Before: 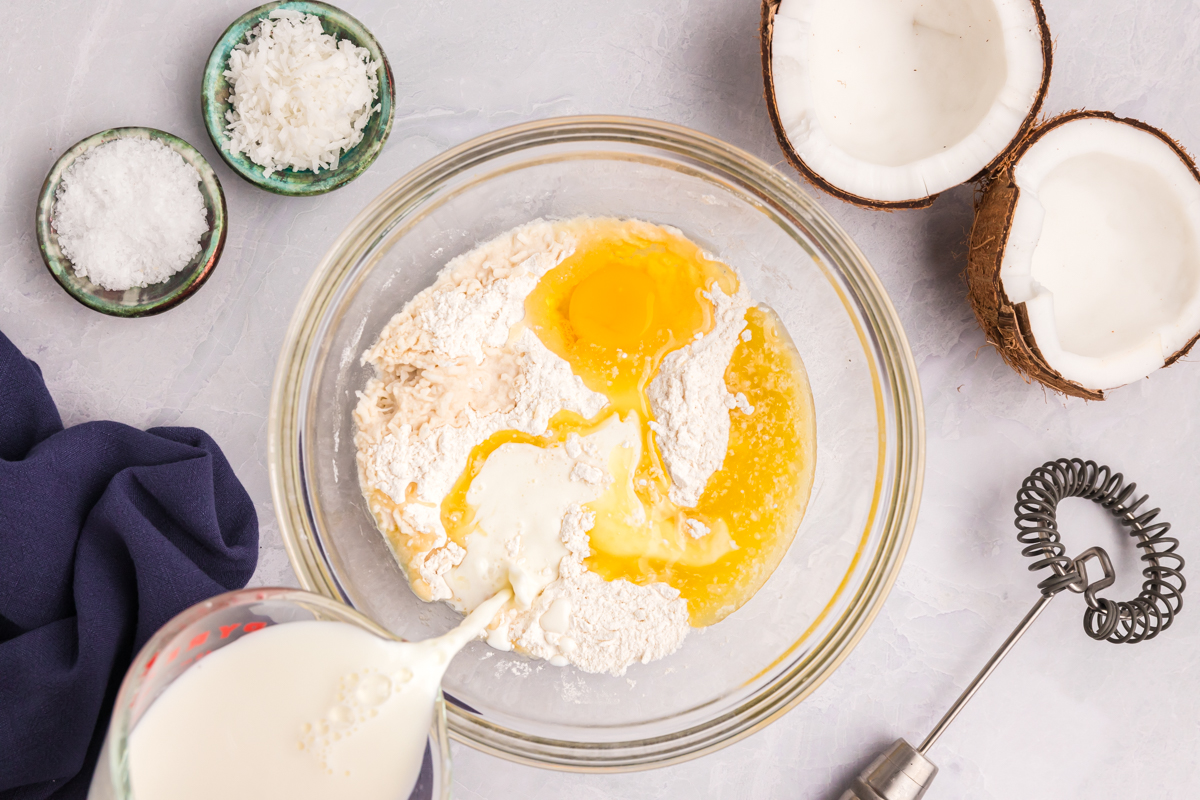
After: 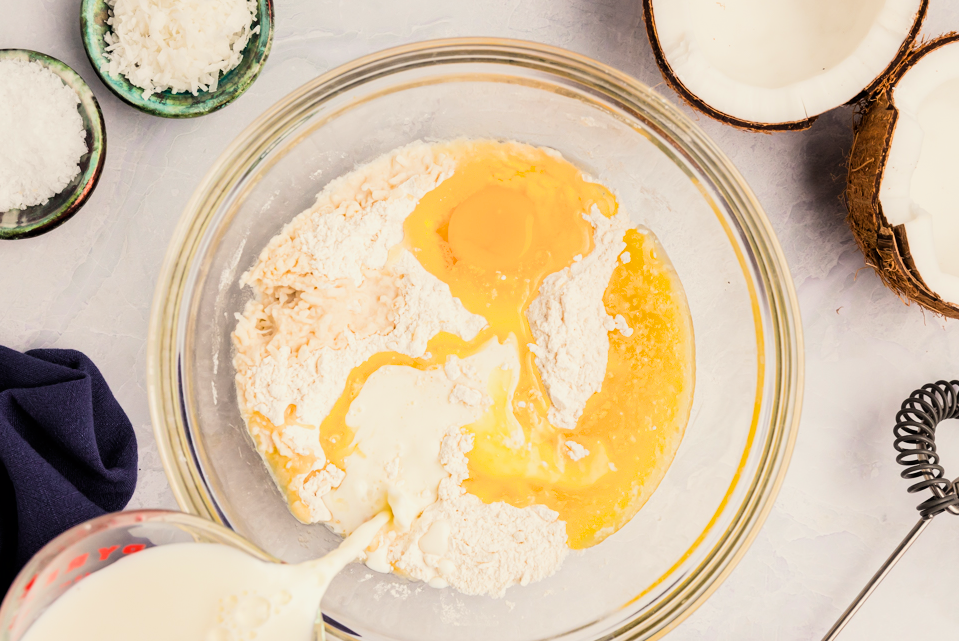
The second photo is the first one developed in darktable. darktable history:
filmic rgb: black relative exposure -16 EV, white relative exposure 6.25 EV, hardness 5.03, contrast 1.351
color balance rgb: highlights gain › luminance 5.65%, highlights gain › chroma 2.565%, highlights gain › hue 87.76°, perceptual saturation grading › global saturation 19.822%
crop and rotate: left 10.091%, top 9.844%, right 9.963%, bottom 10.001%
